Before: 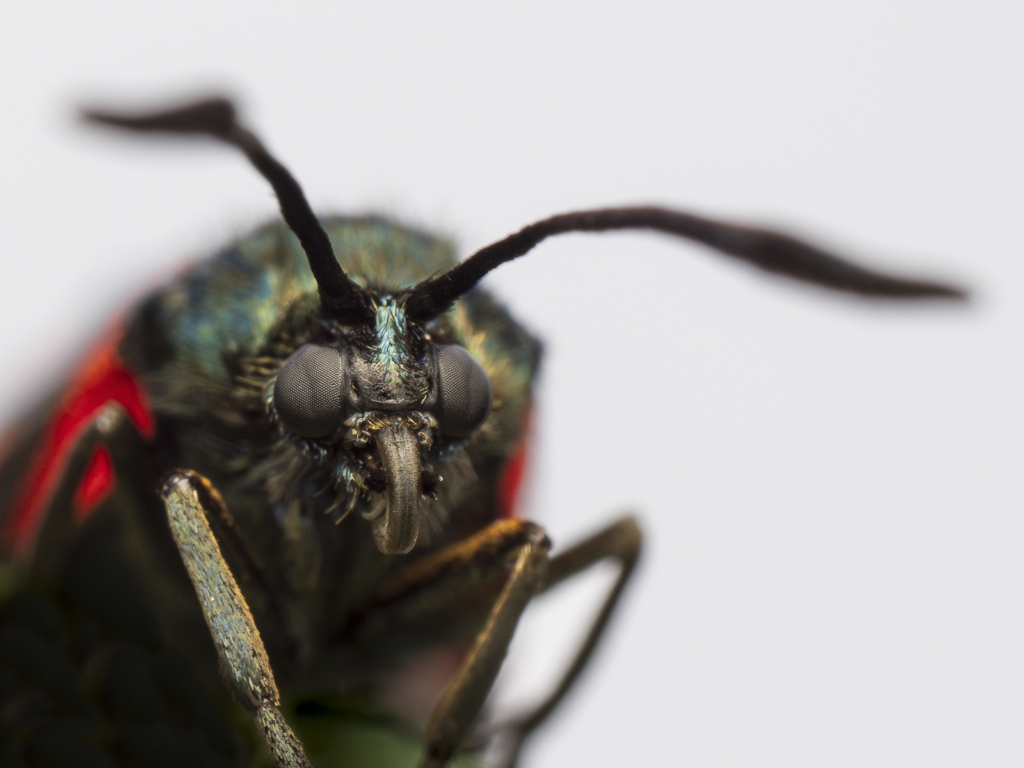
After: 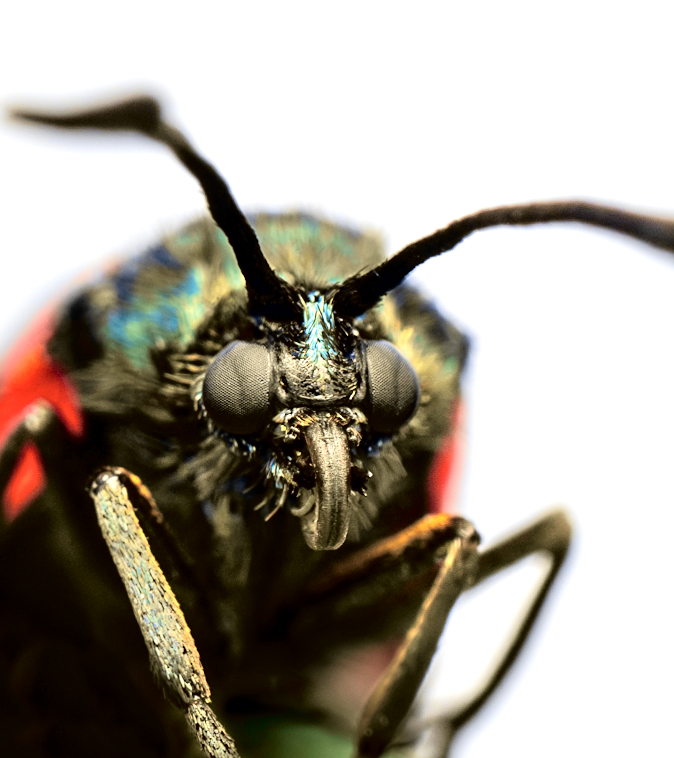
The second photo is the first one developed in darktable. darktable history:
exposure: exposure 0.781 EV, compensate highlight preservation false
rotate and perspective: rotation -0.45°, automatic cropping original format, crop left 0.008, crop right 0.992, crop top 0.012, crop bottom 0.988
velvia: on, module defaults
contrast equalizer: octaves 7, y [[0.6 ×6], [0.55 ×6], [0 ×6], [0 ×6], [0 ×6]], mix 0.35
tone curve: curves: ch0 [(0.017, 0) (0.122, 0.046) (0.295, 0.297) (0.449, 0.505) (0.559, 0.629) (0.729, 0.796) (0.879, 0.898) (1, 0.97)]; ch1 [(0, 0) (0.393, 0.4) (0.447, 0.447) (0.485, 0.497) (0.522, 0.503) (0.539, 0.52) (0.606, 0.6) (0.696, 0.679) (1, 1)]; ch2 [(0, 0) (0.369, 0.388) (0.449, 0.431) (0.499, 0.501) (0.516, 0.536) (0.604, 0.599) (0.741, 0.763) (1, 1)], color space Lab, independent channels, preserve colors none
sharpen: on, module defaults
crop and rotate: left 6.617%, right 26.717%
